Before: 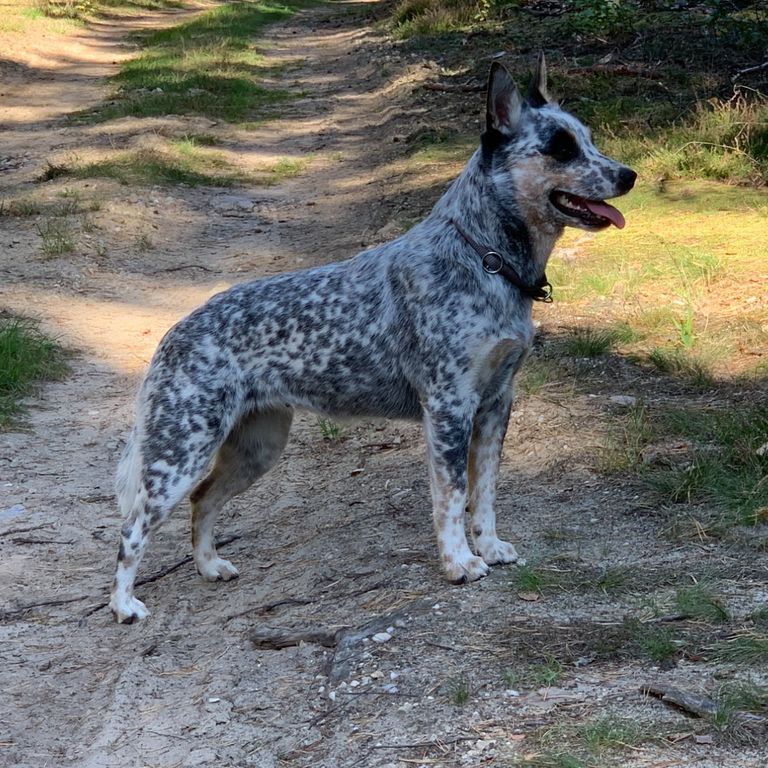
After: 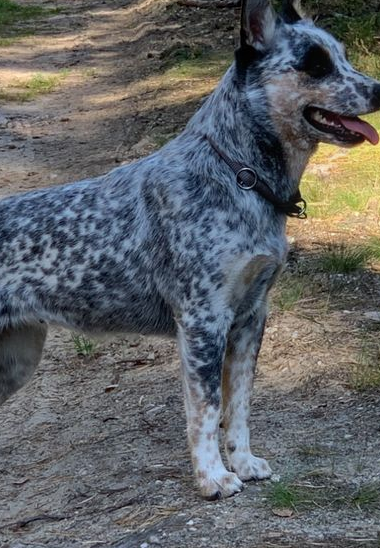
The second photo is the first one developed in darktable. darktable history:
crop: left 32.075%, top 10.976%, right 18.355%, bottom 17.596%
local contrast: detail 110%
shadows and highlights: shadows 5, soften with gaussian
